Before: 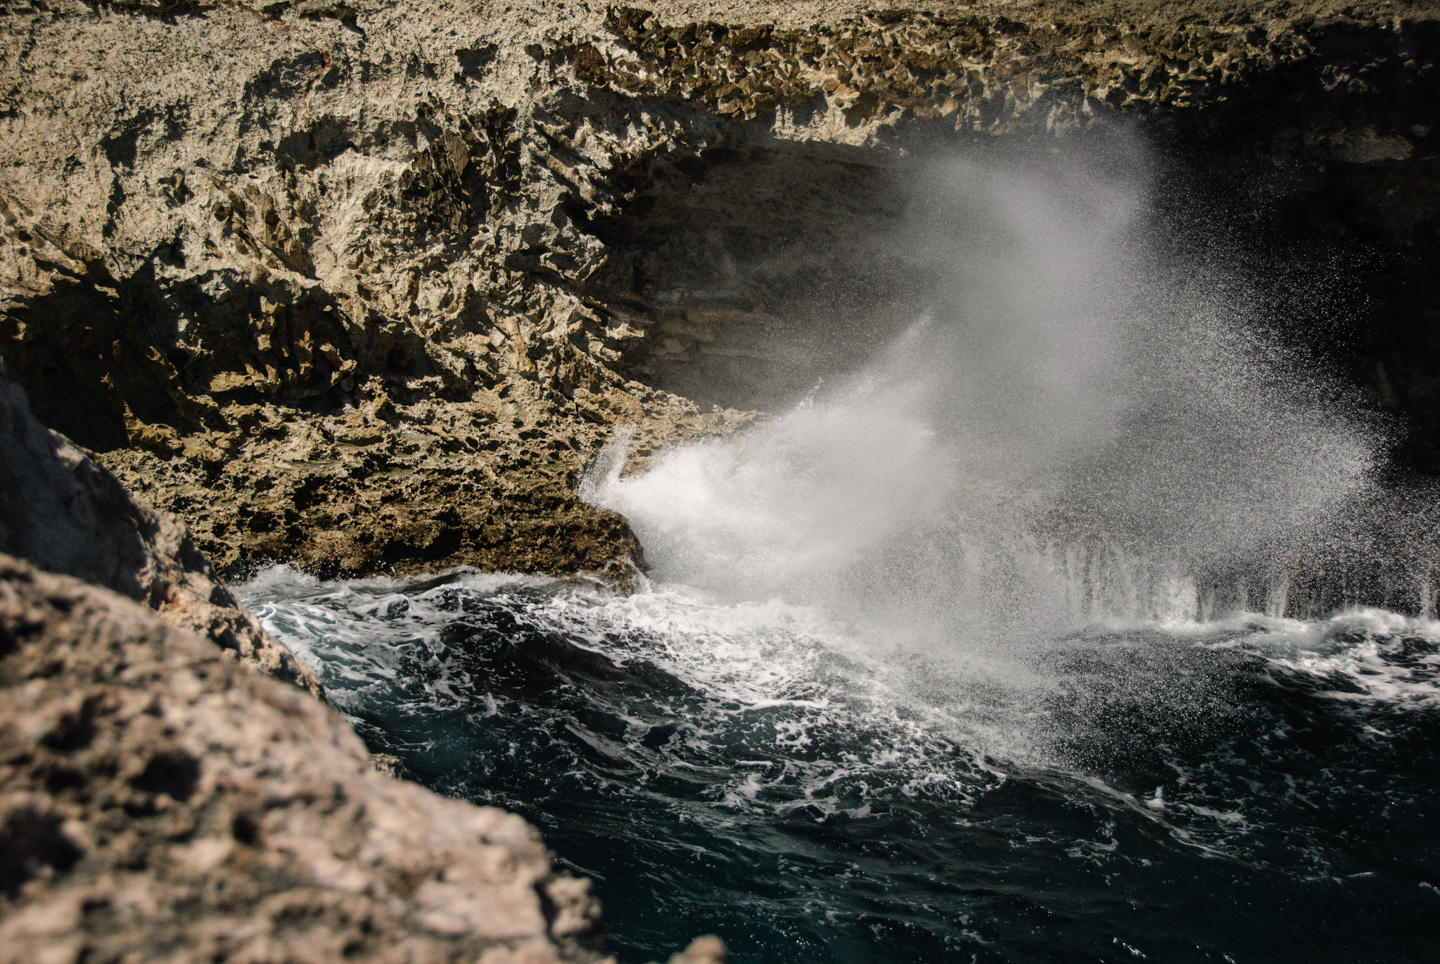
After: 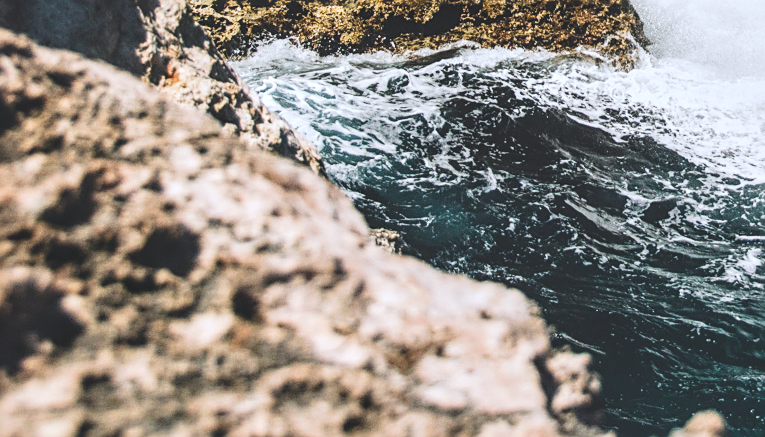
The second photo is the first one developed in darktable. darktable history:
color balance rgb: highlights gain › chroma 0.116%, highlights gain › hue 330.79°, global offset › luminance 1.971%, perceptual saturation grading › global saturation 31.126%, perceptual brilliance grading › global brilliance 19.848%, contrast 3.909%
sharpen: on, module defaults
contrast brightness saturation: contrast 0.198, brightness 0.164, saturation 0.226
crop and rotate: top 54.539%, right 46.872%, bottom 0.102%
local contrast: detail 130%
filmic rgb: black relative exposure -7.65 EV, white relative exposure 4.56 EV, hardness 3.61, contrast 1.051, preserve chrominance no, color science v4 (2020), type of noise poissonian
color correction: highlights a* -0.855, highlights b* -9.48
exposure: black level correction -0.005, exposure 0.056 EV, compensate highlight preservation false
